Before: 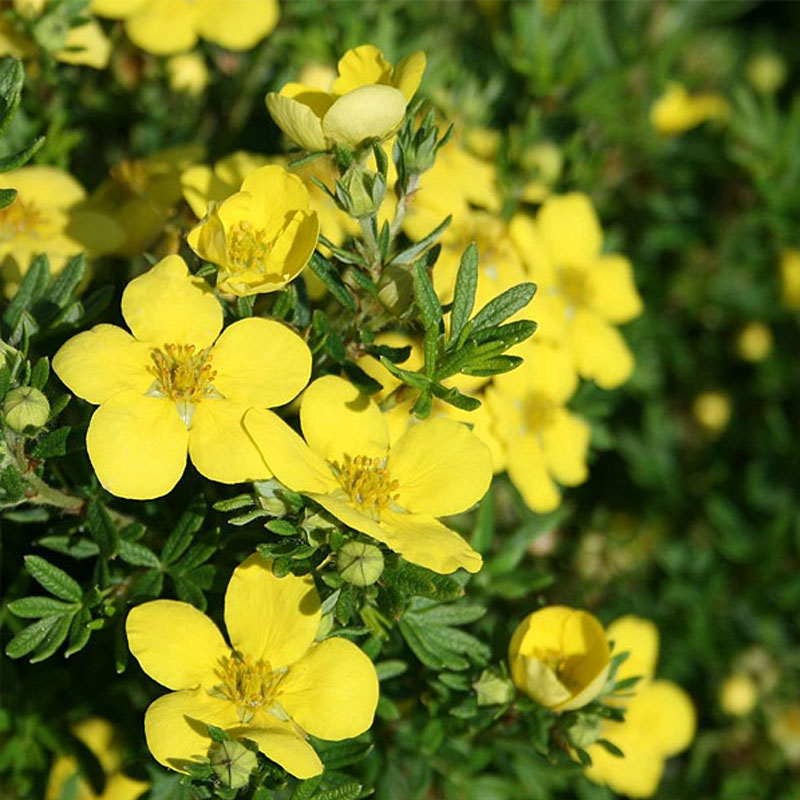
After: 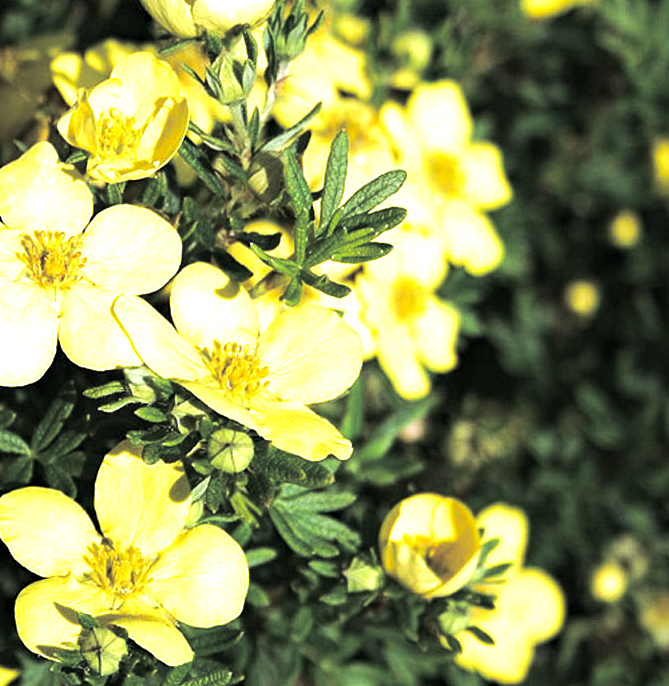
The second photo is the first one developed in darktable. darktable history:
color contrast: green-magenta contrast 0.96
split-toning: shadows › hue 43.2°, shadows › saturation 0, highlights › hue 50.4°, highlights › saturation 1
exposure: black level correction 0, exposure 0.6 EV, compensate exposure bias true, compensate highlight preservation false
tone equalizer: -8 EV -0.417 EV, -7 EV -0.389 EV, -6 EV -0.333 EV, -5 EV -0.222 EV, -3 EV 0.222 EV, -2 EV 0.333 EV, -1 EV 0.389 EV, +0 EV 0.417 EV, edges refinement/feathering 500, mask exposure compensation -1.57 EV, preserve details no
haze removal: compatibility mode true, adaptive false
crop: left 16.315%, top 14.246%
